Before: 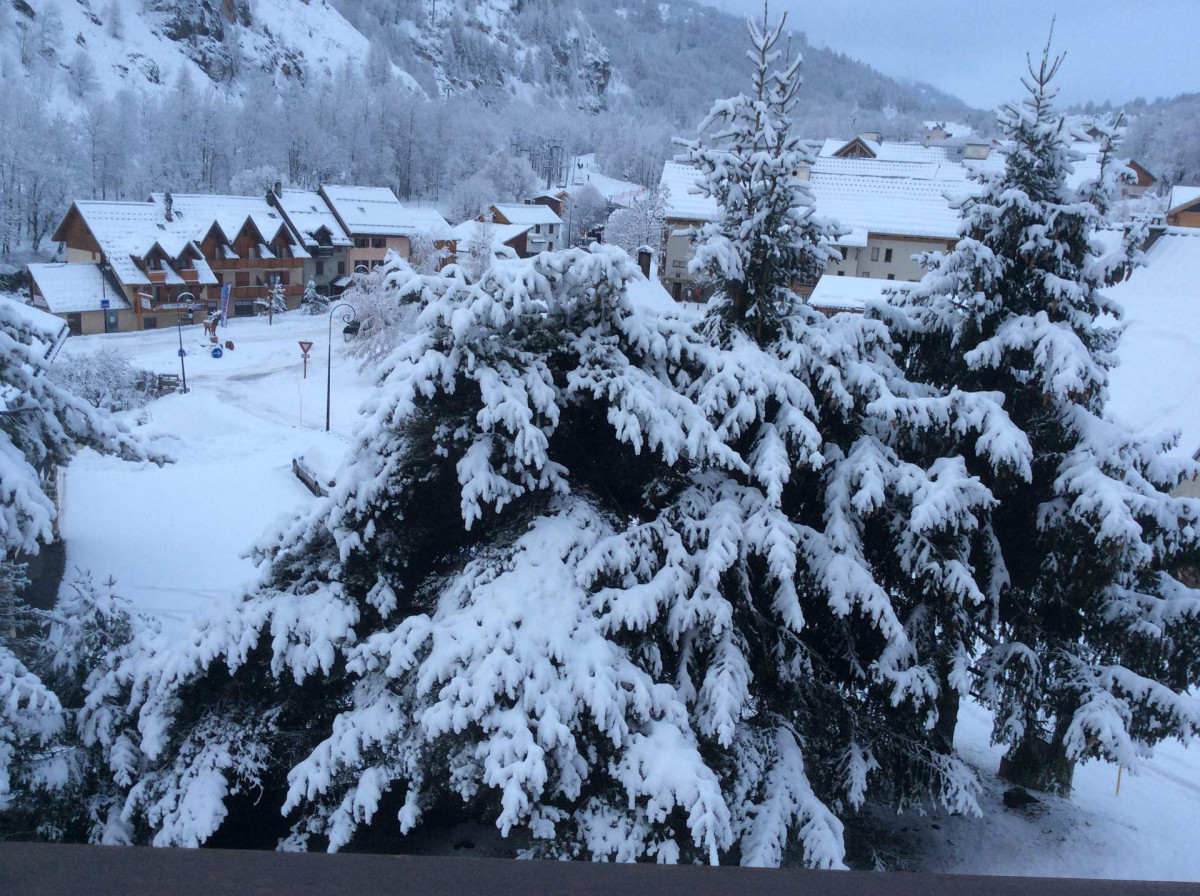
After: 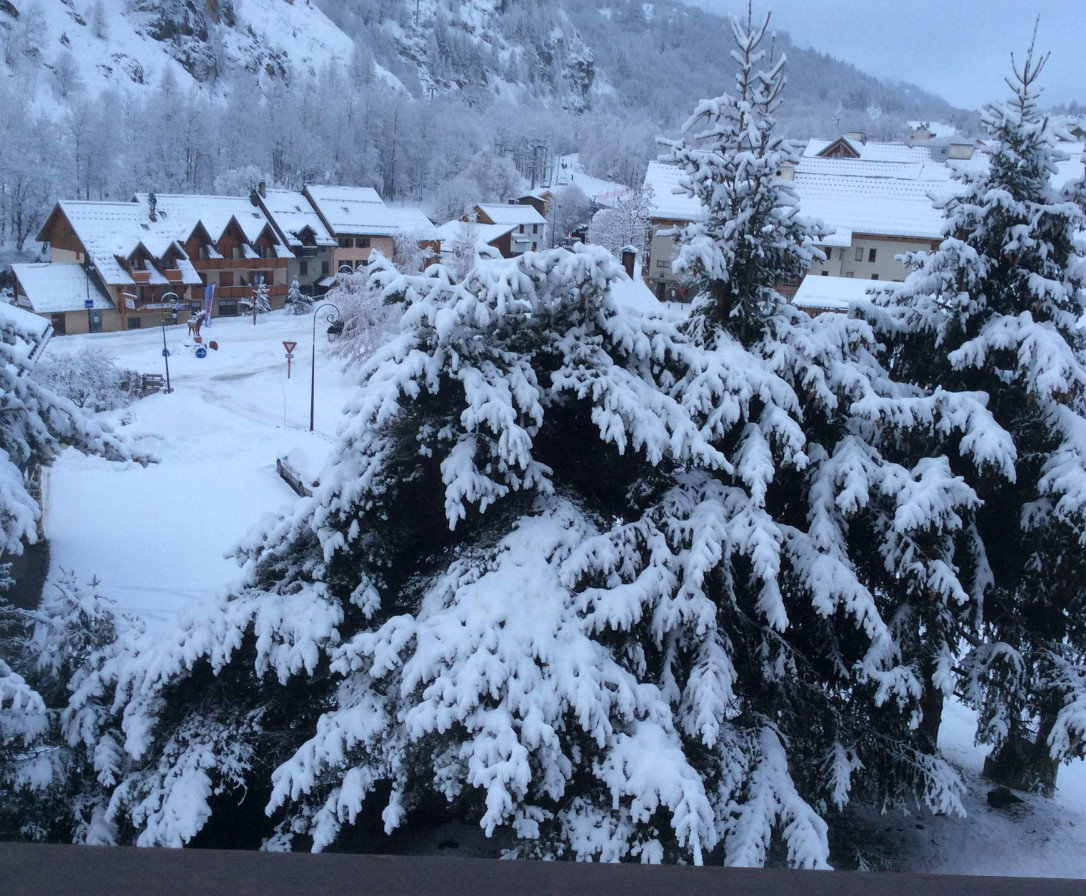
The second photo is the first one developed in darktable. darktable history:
crop and rotate: left 1.36%, right 8.057%
